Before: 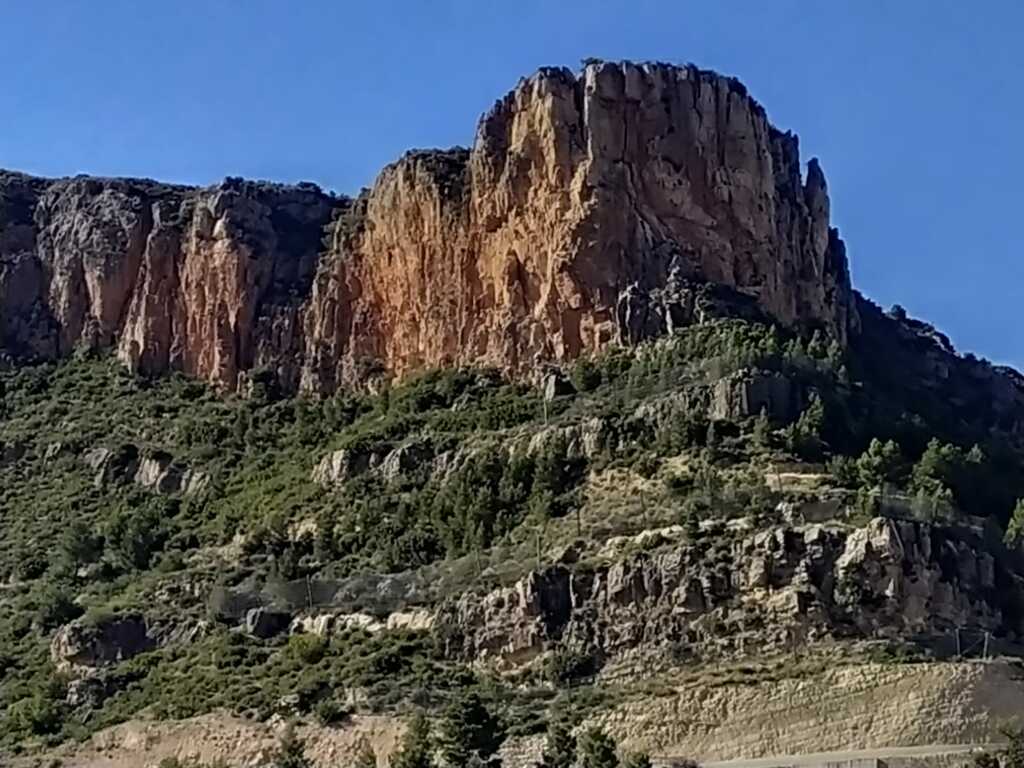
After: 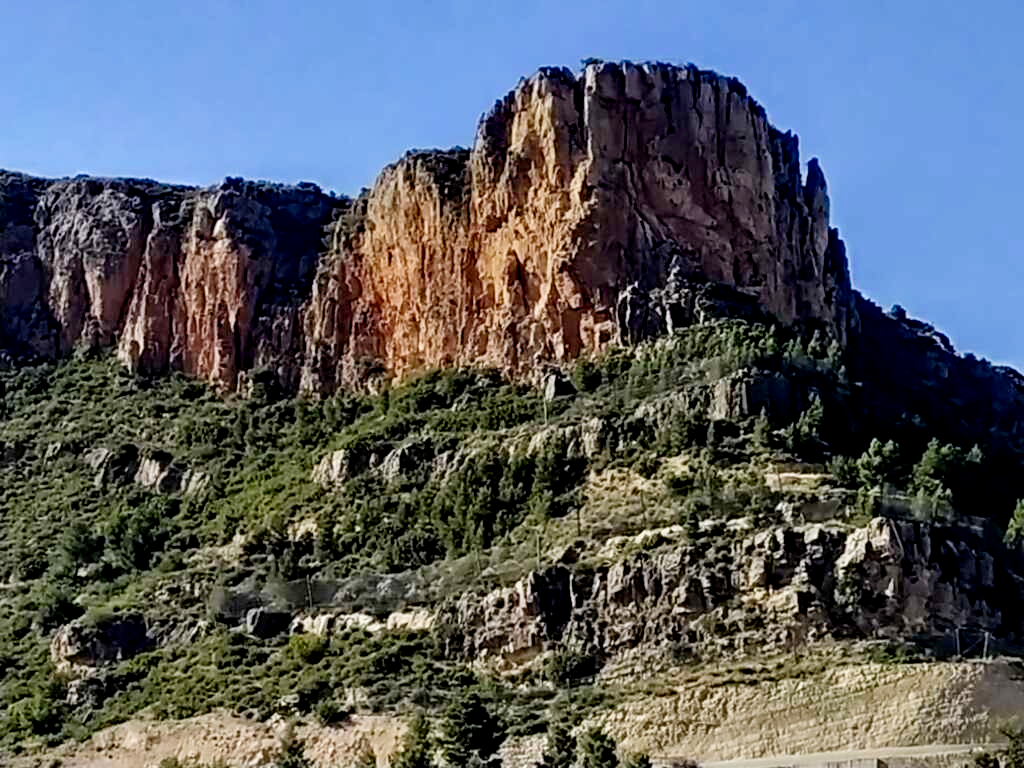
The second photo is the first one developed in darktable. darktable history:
exposure: black level correction 0.007, exposure 0.155 EV, compensate highlight preservation false
tone curve: curves: ch0 [(0, 0) (0.004, 0.001) (0.133, 0.112) (0.325, 0.362) (0.832, 0.893) (1, 1)], preserve colors none
